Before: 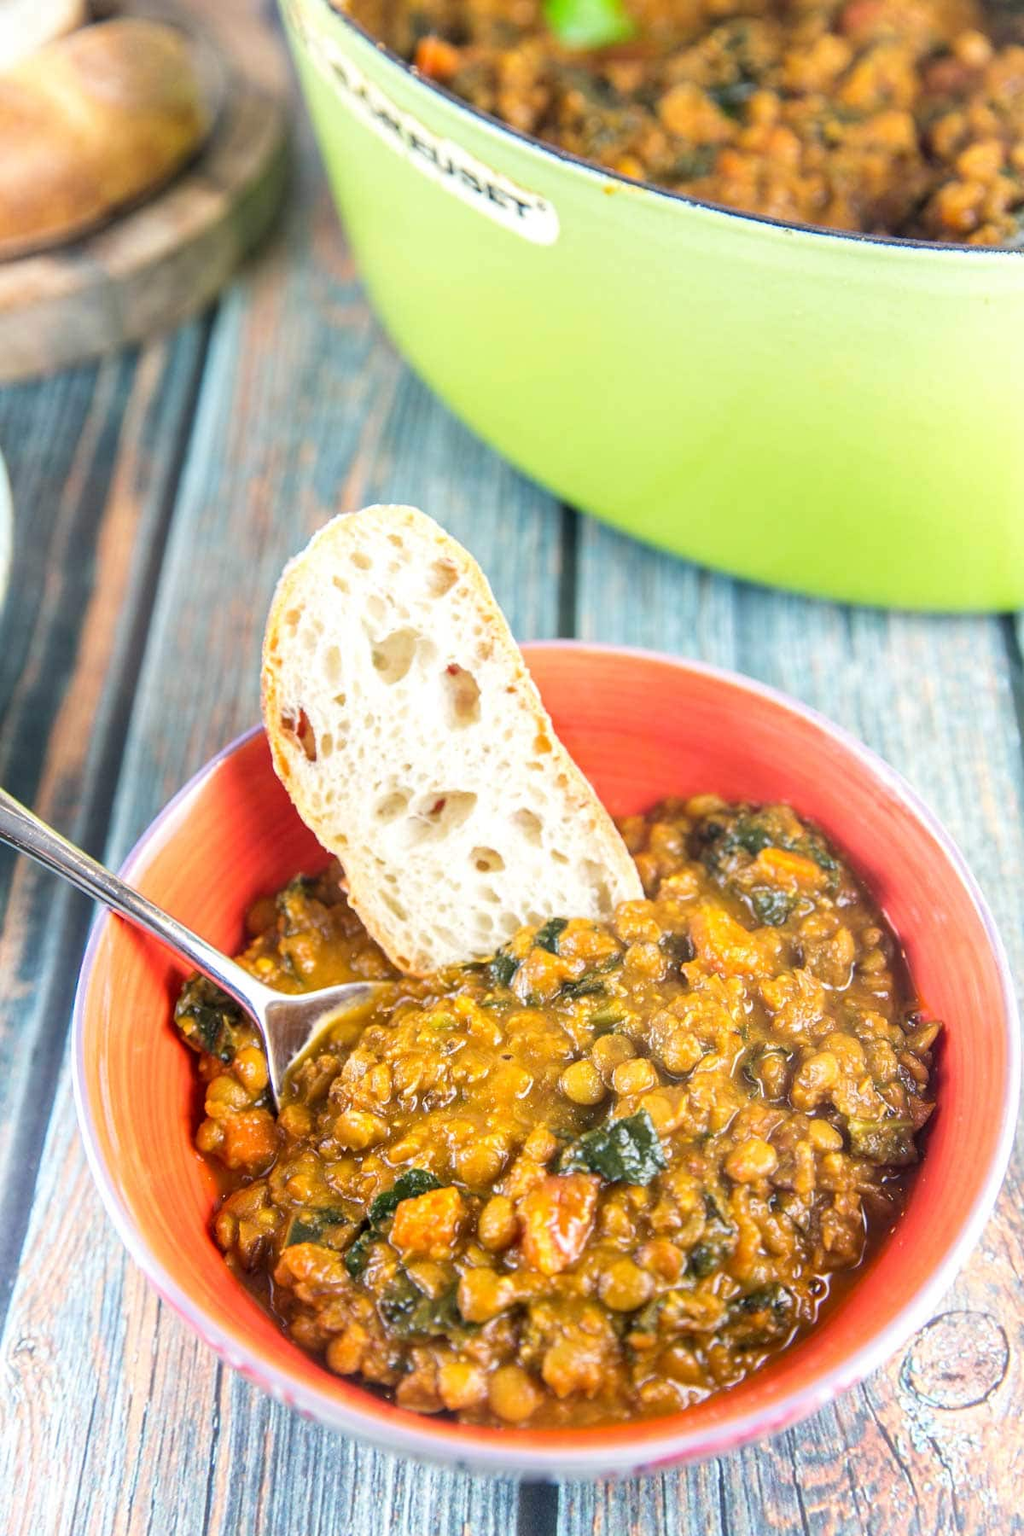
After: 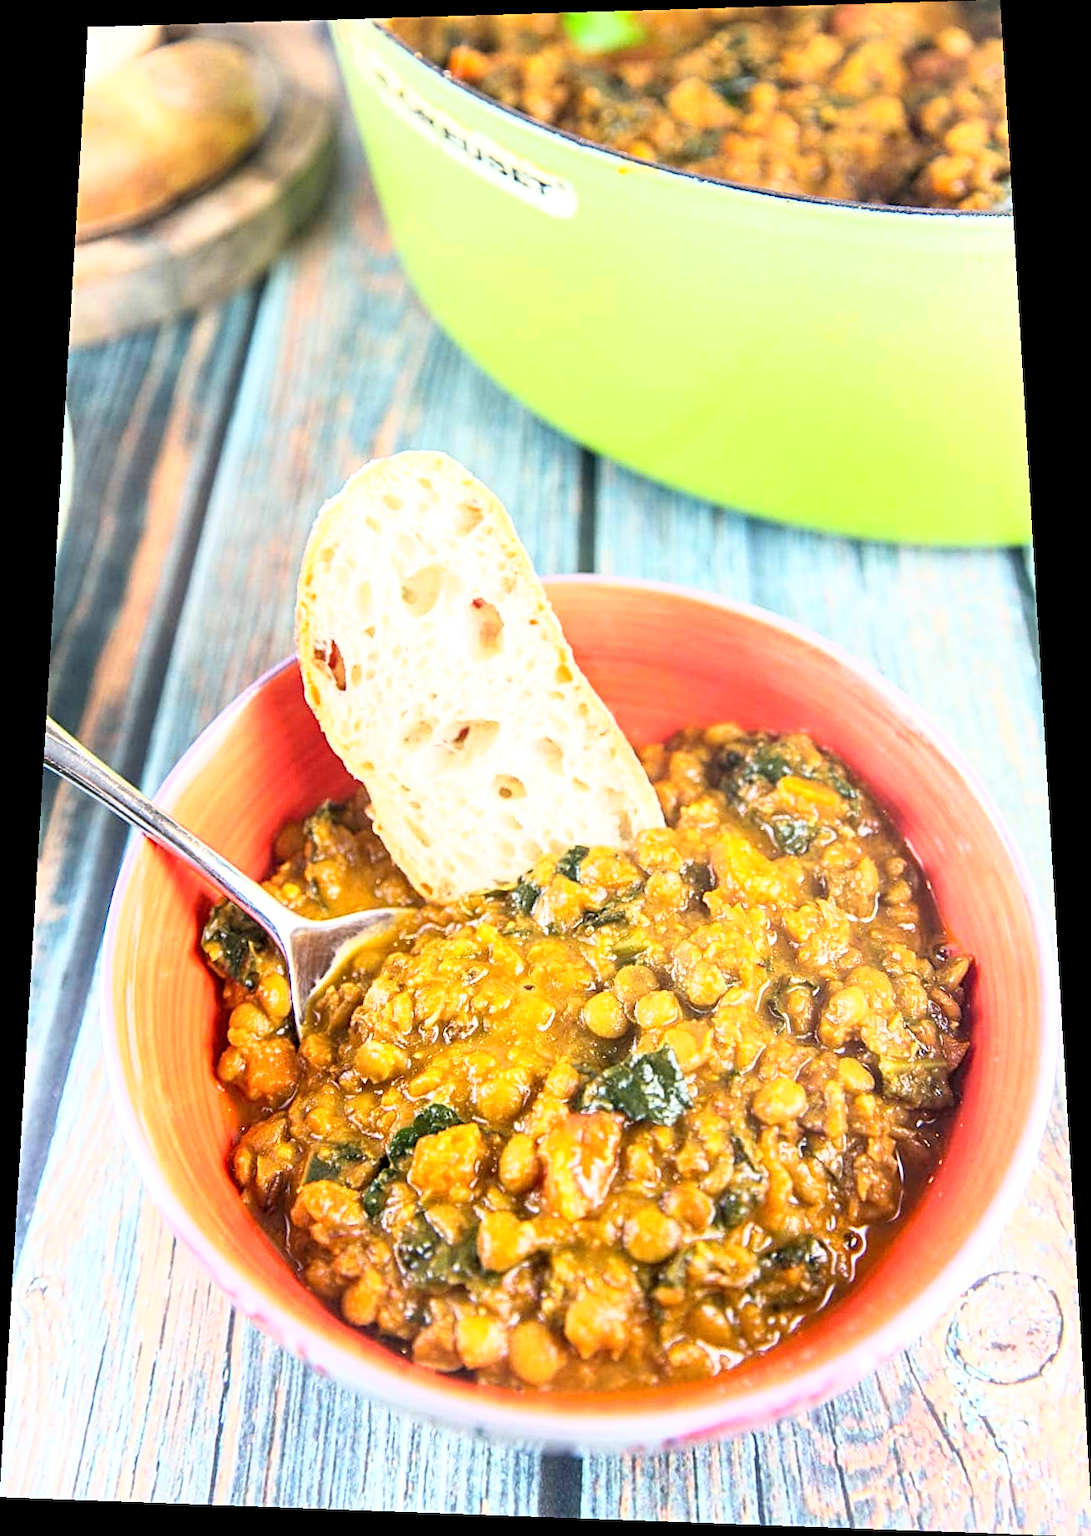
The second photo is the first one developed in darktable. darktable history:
rotate and perspective: rotation 0.128°, lens shift (vertical) -0.181, lens shift (horizontal) -0.044, shear 0.001, automatic cropping off
sharpen: radius 2.767
base curve: curves: ch0 [(0, 0) (0.557, 0.834) (1, 1)]
